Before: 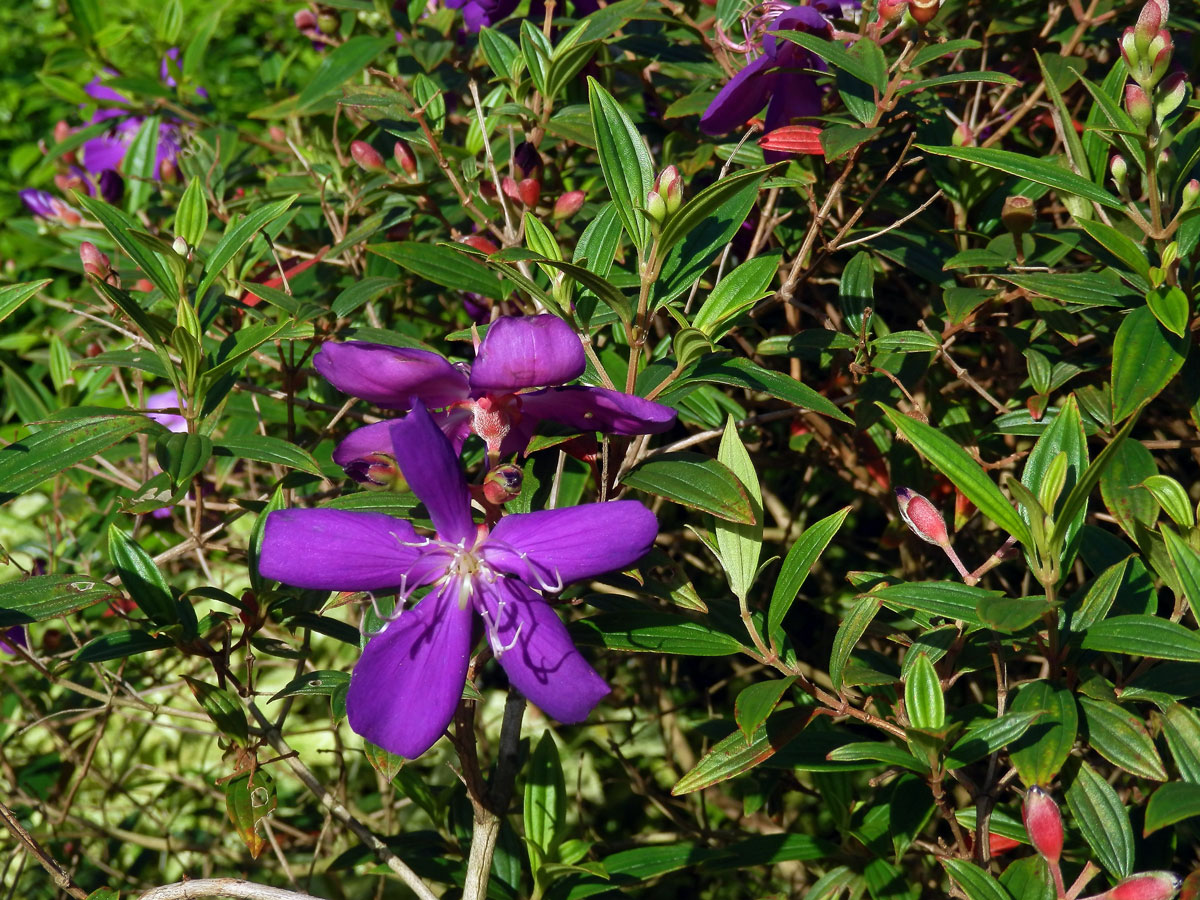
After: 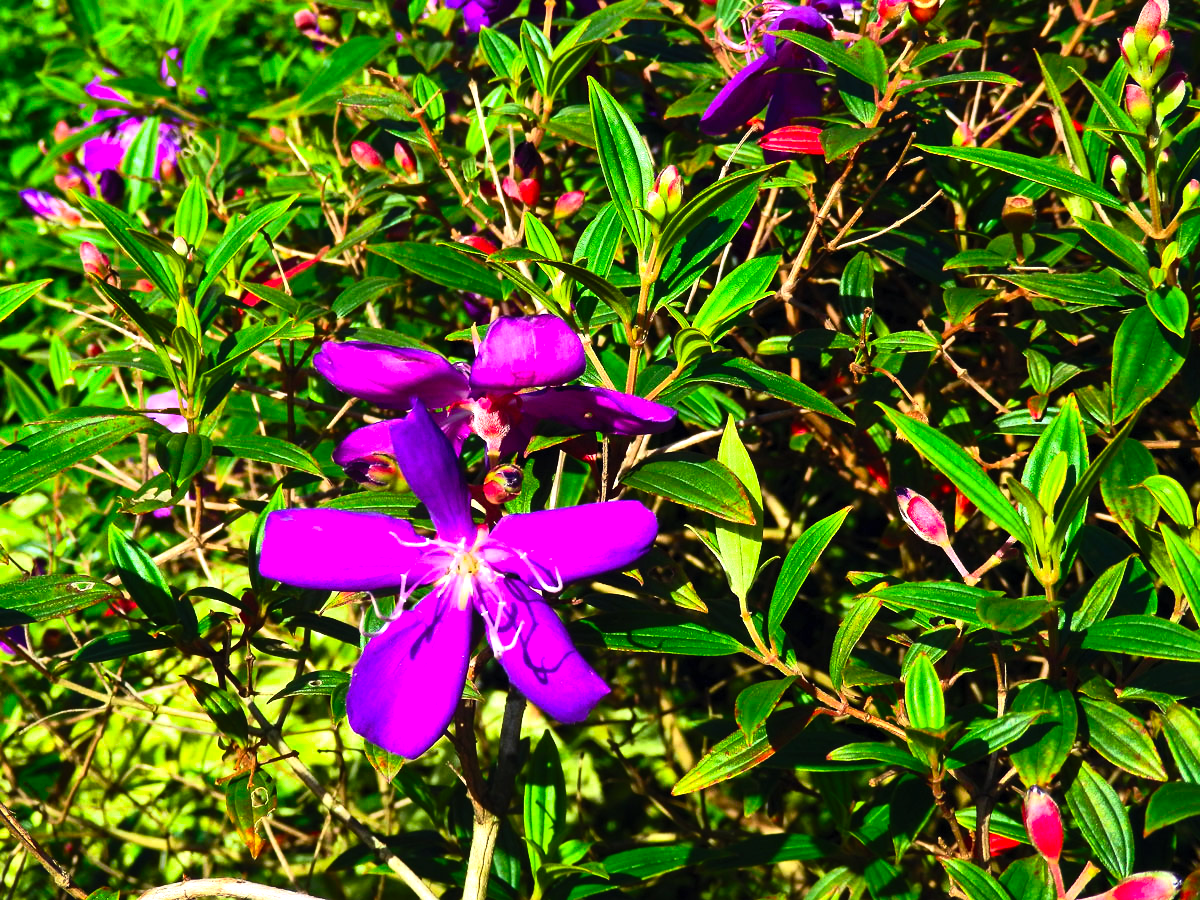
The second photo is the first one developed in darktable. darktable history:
tone equalizer: -8 EV -1.08 EV, -7 EV -1.01 EV, -6 EV -0.867 EV, -5 EV -0.578 EV, -3 EV 0.578 EV, -2 EV 0.867 EV, -1 EV 1.01 EV, +0 EV 1.08 EV, edges refinement/feathering 500, mask exposure compensation -1.57 EV, preserve details no
contrast brightness saturation: contrast 0.2, brightness 0.2, saturation 0.8
